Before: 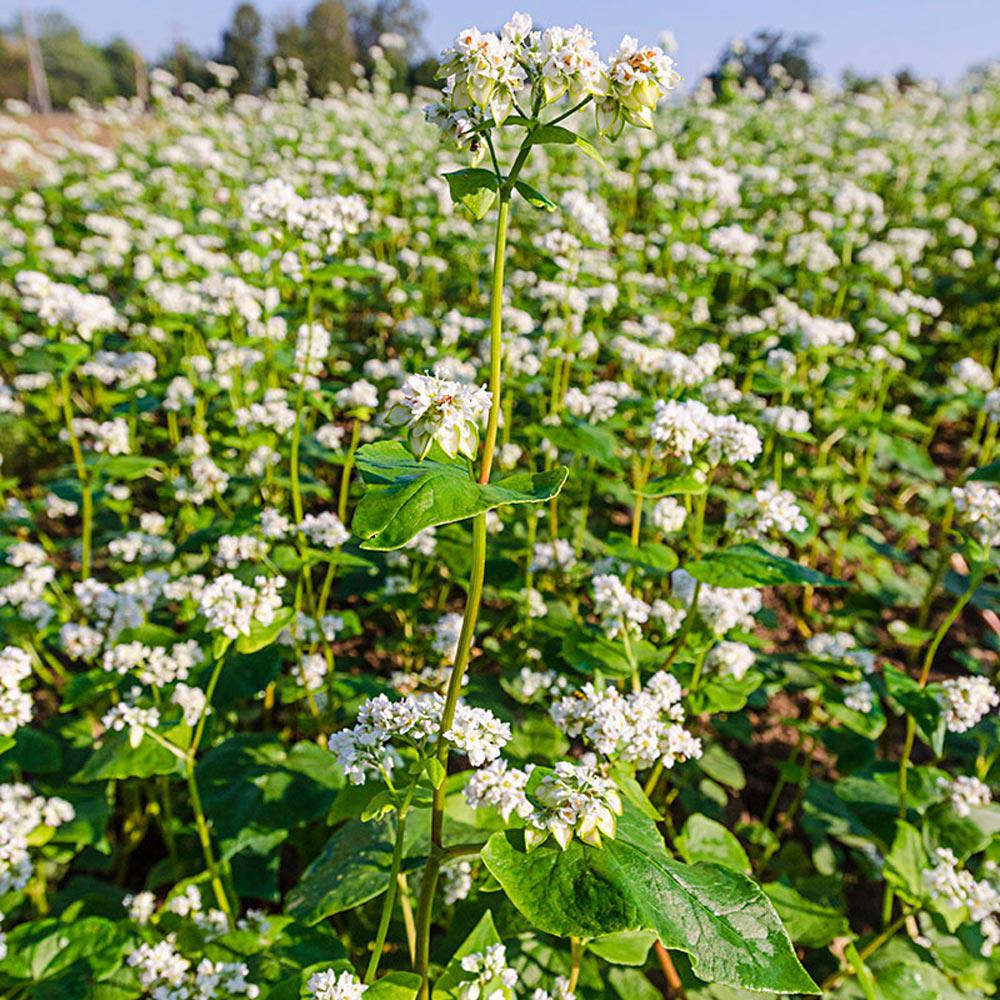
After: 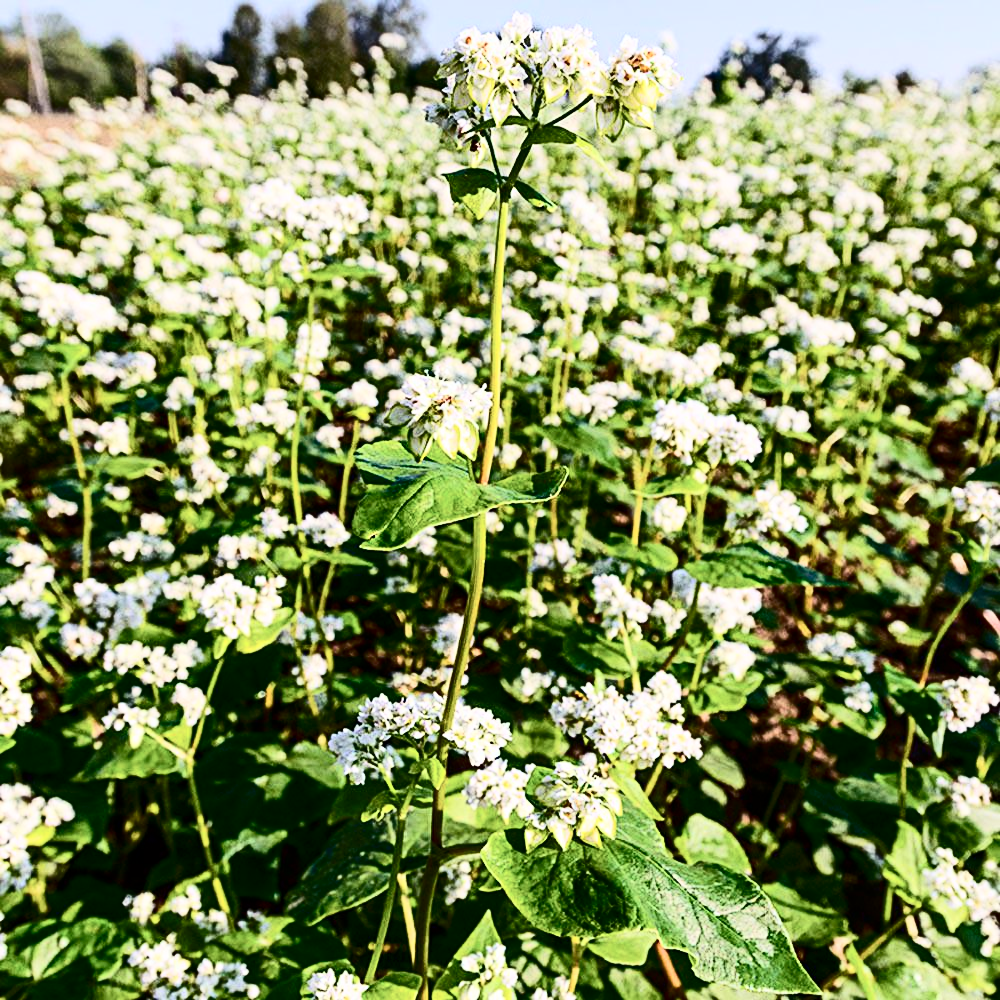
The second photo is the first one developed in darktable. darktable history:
contrast brightness saturation: contrast 0.511, saturation -0.098
exposure: black level correction 0.001, compensate highlight preservation false
